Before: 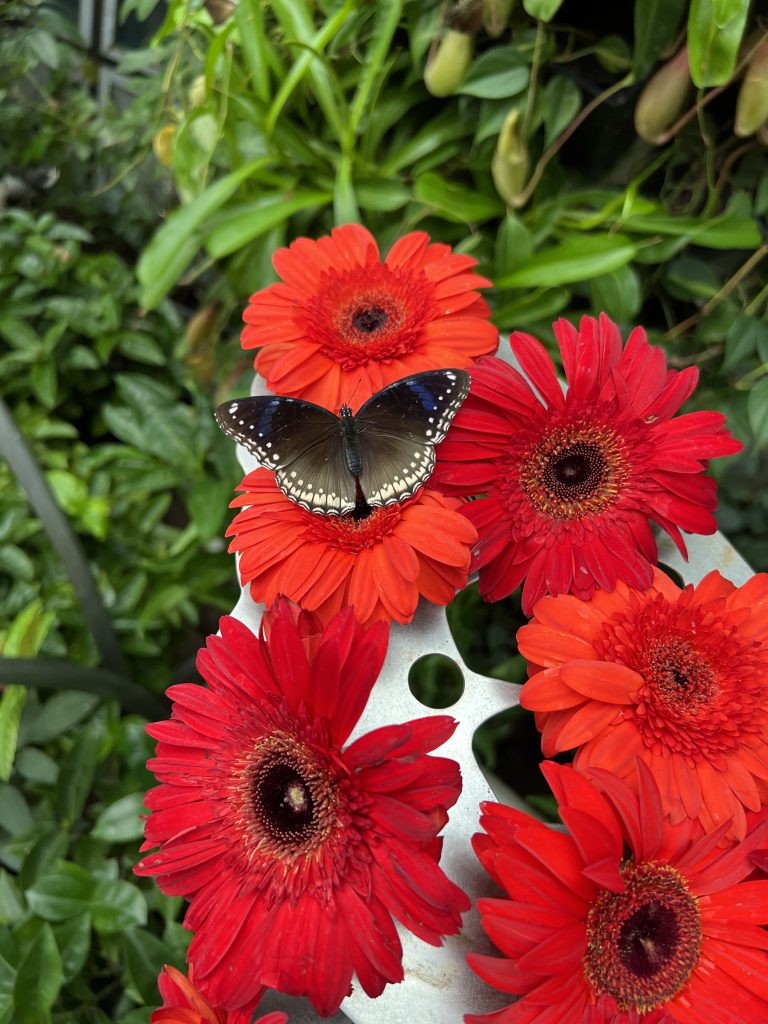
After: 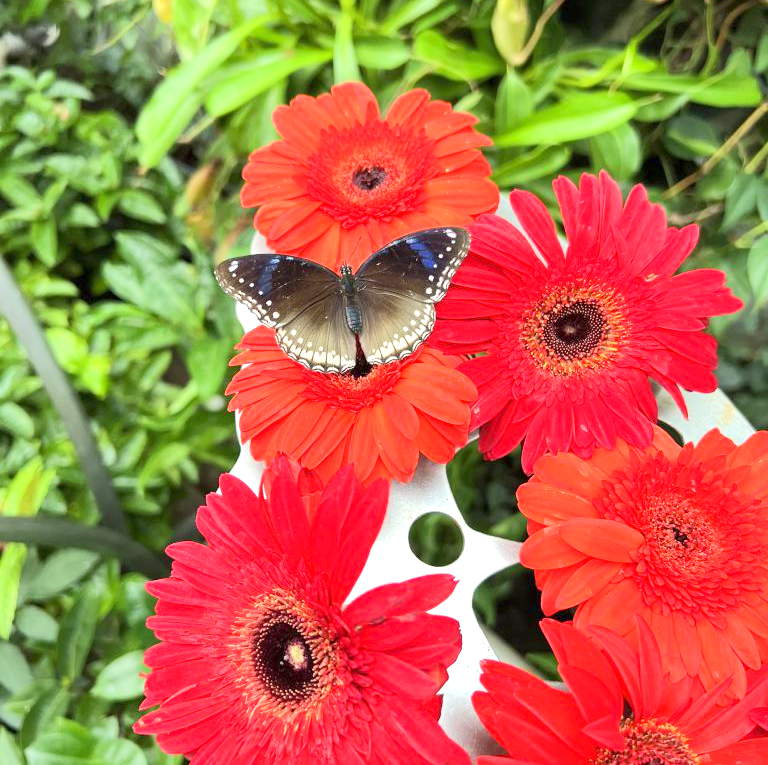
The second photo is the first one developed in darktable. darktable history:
tone equalizer: -8 EV 1.98 EV, -7 EV 1.98 EV, -6 EV 1.98 EV, -5 EV 1.97 EV, -4 EV 1.97 EV, -3 EV 1.47 EV, -2 EV 0.971 EV, -1 EV 0.524 EV, edges refinement/feathering 500, mask exposure compensation -1.57 EV, preserve details no
crop: top 13.871%, bottom 11.361%
